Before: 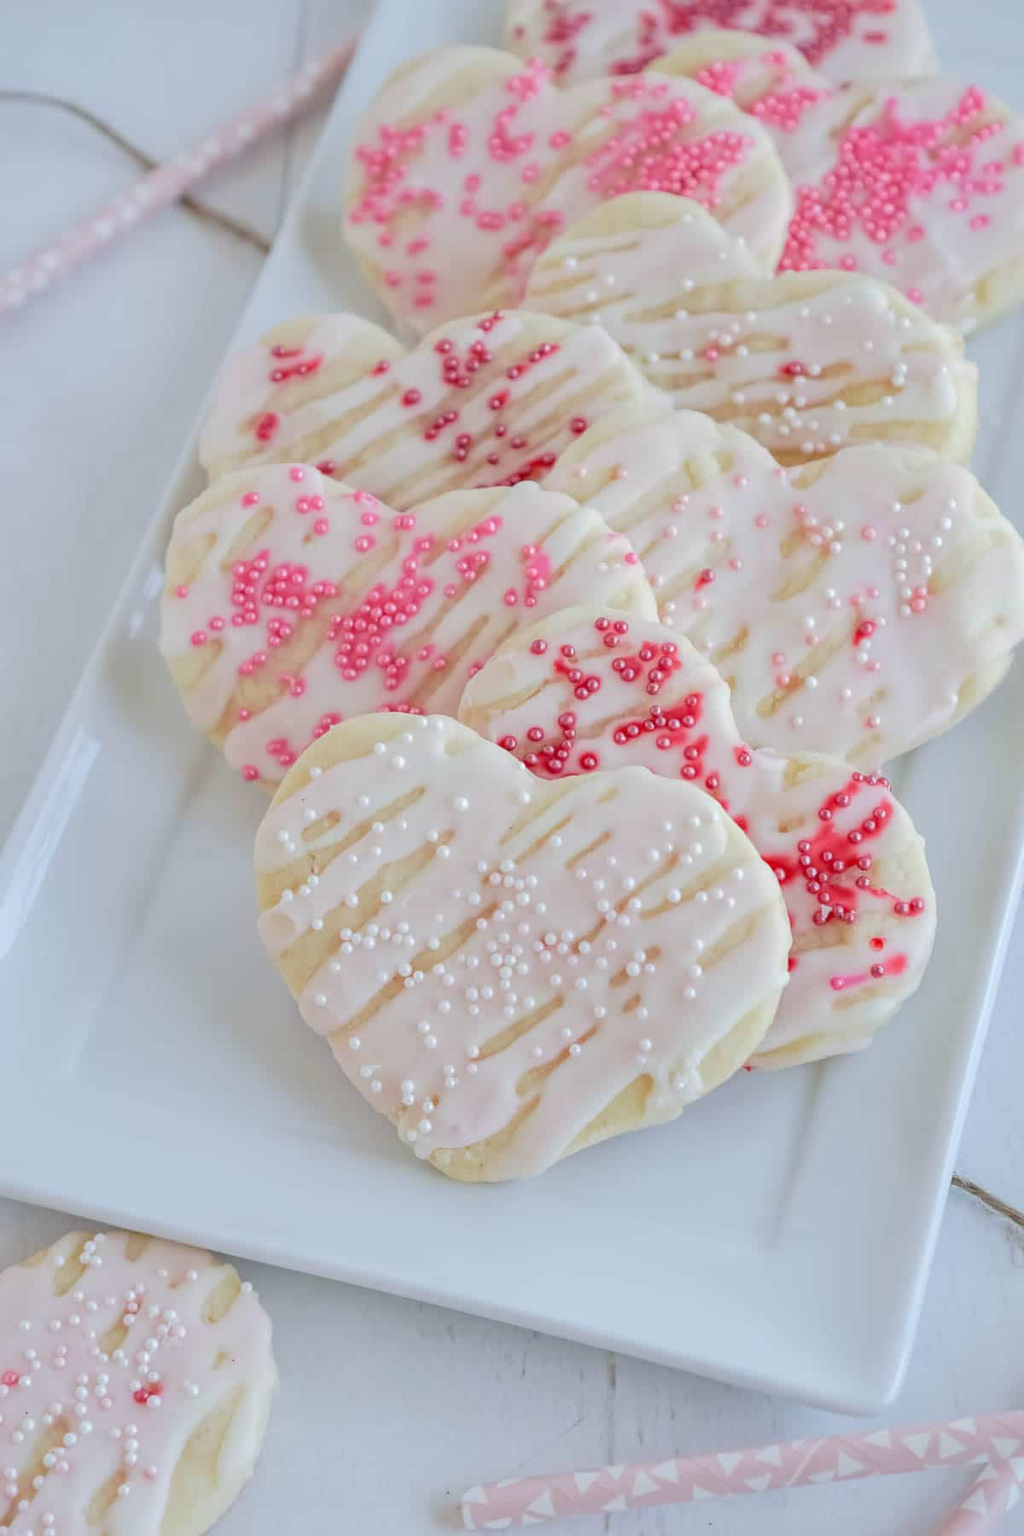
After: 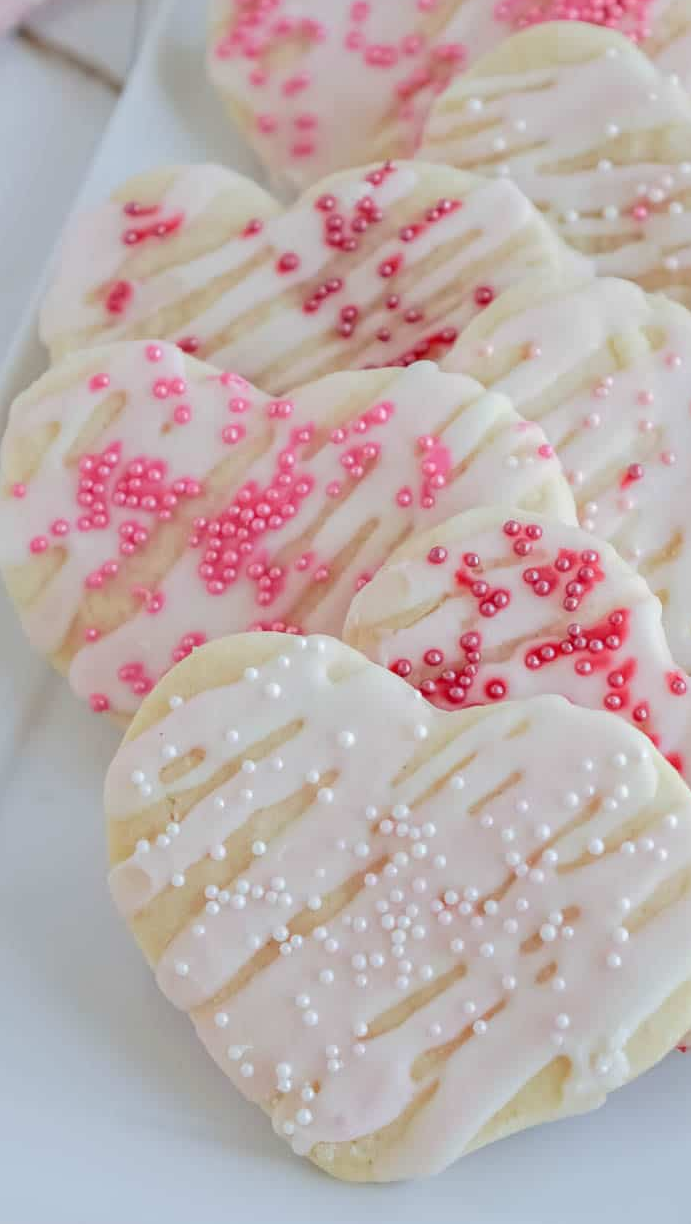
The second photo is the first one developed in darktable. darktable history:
exposure: exposure 0 EV, compensate highlight preservation false
crop: left 16.21%, top 11.293%, right 26.172%, bottom 20.692%
